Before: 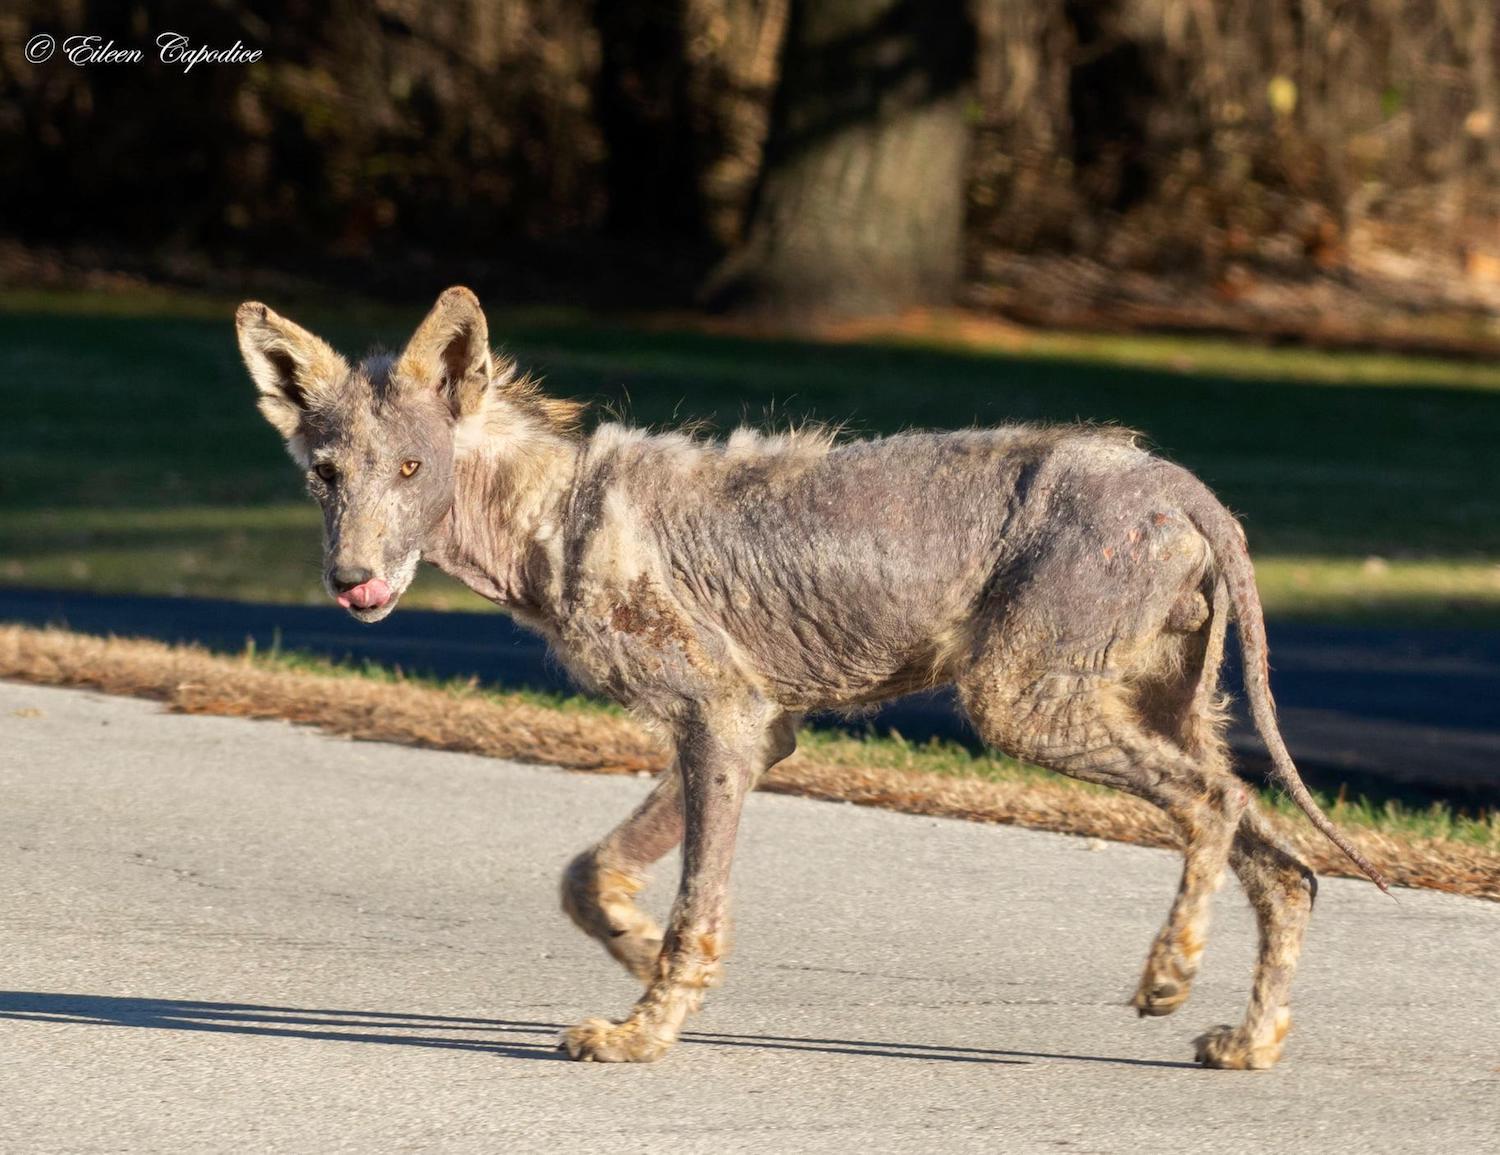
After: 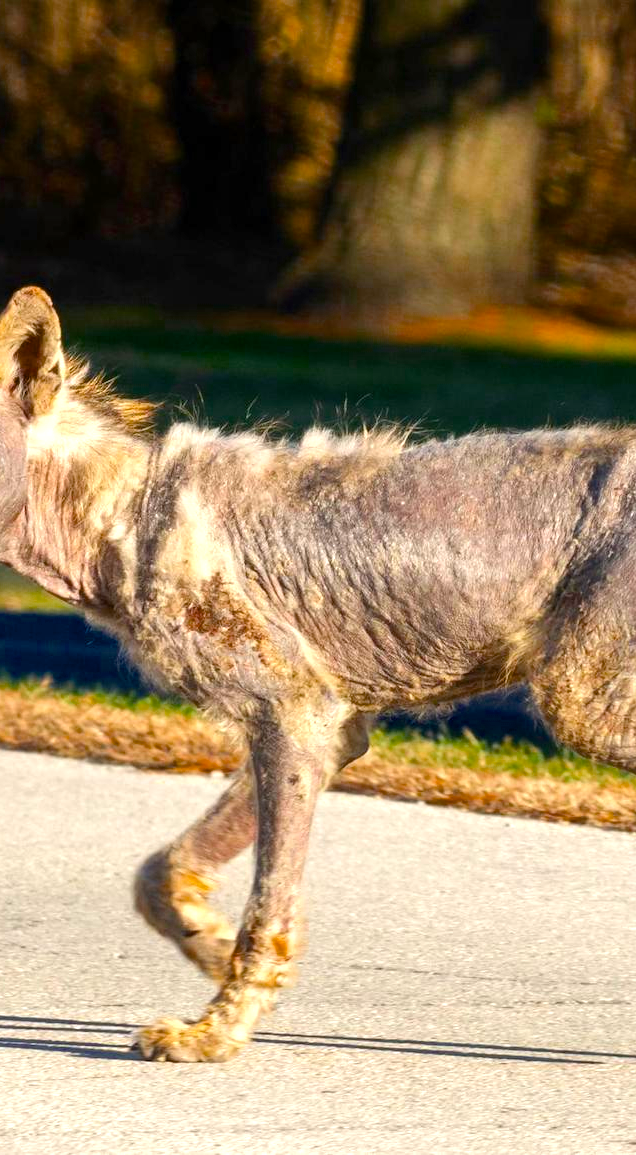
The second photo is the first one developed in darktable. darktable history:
exposure: exposure 0.604 EV, compensate highlight preservation false
crop: left 28.47%, right 29.108%
color balance rgb: perceptual saturation grading › global saturation 31.315%, saturation formula JzAzBz (2021)
